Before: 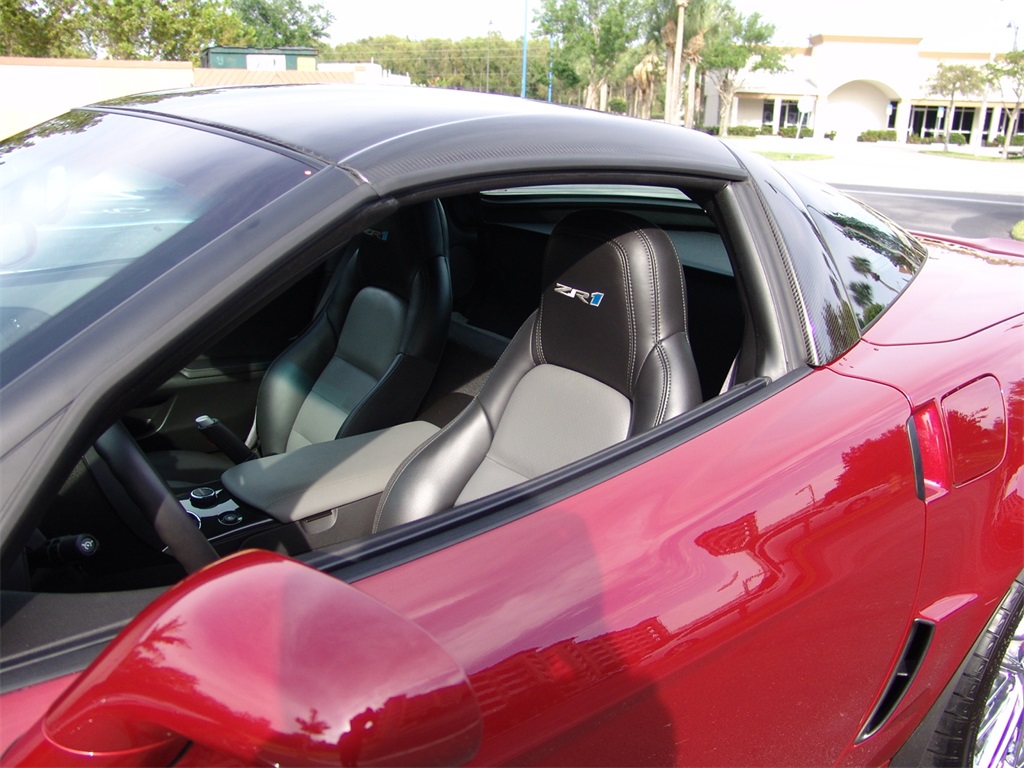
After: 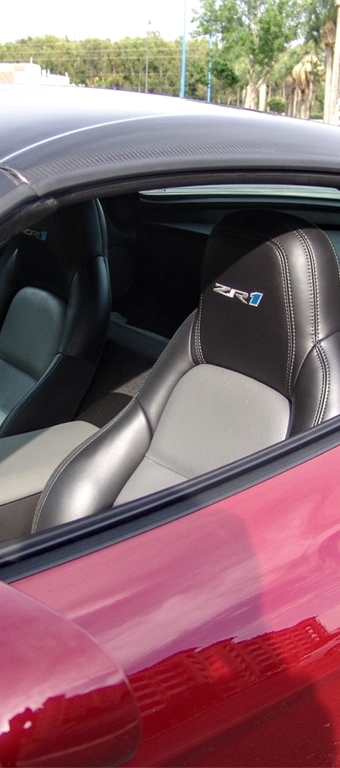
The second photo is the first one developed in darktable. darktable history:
crop: left 33.36%, right 33.36%
local contrast: highlights 55%, shadows 52%, detail 130%, midtone range 0.452
